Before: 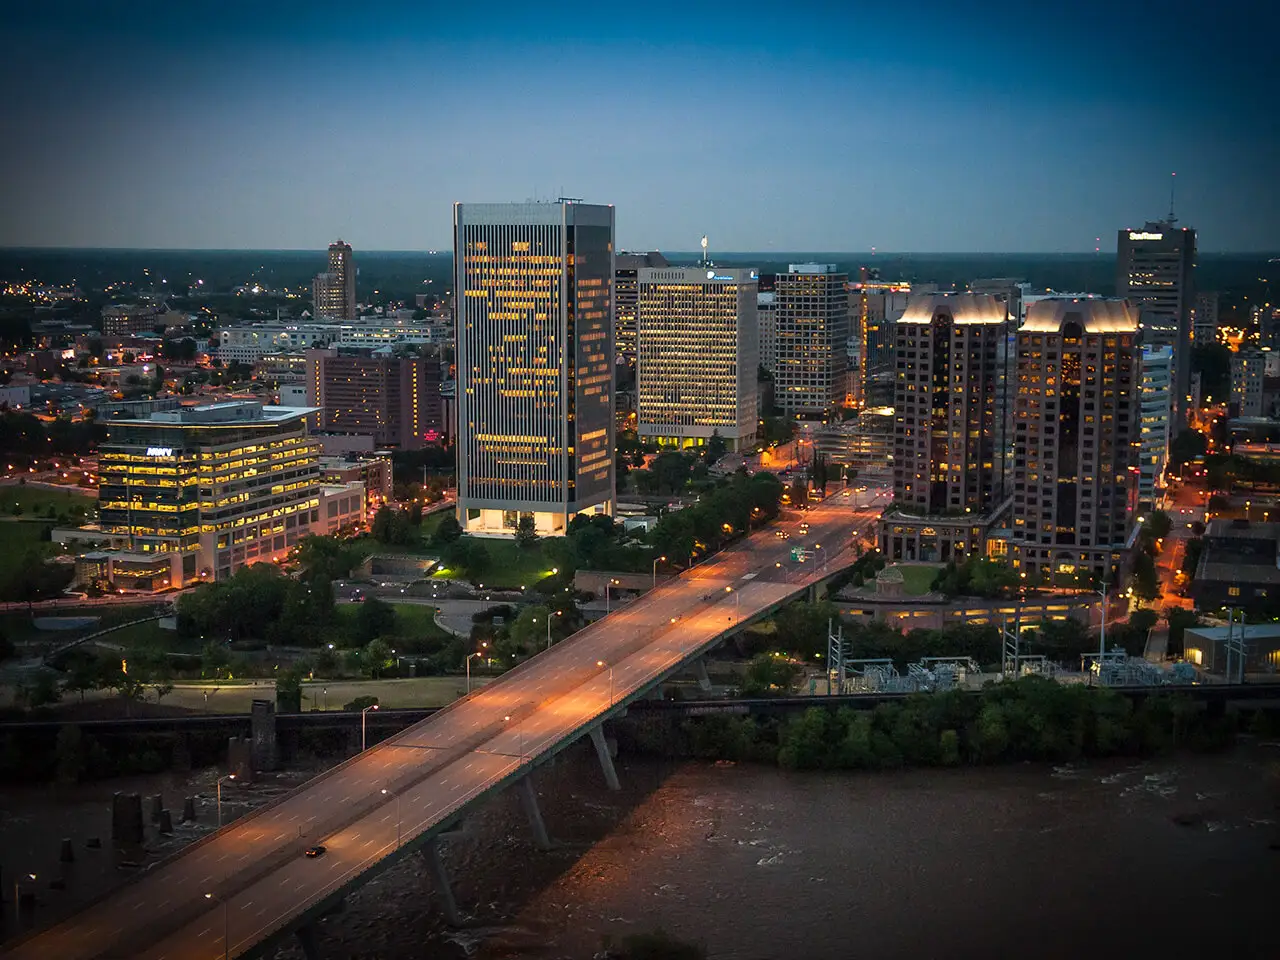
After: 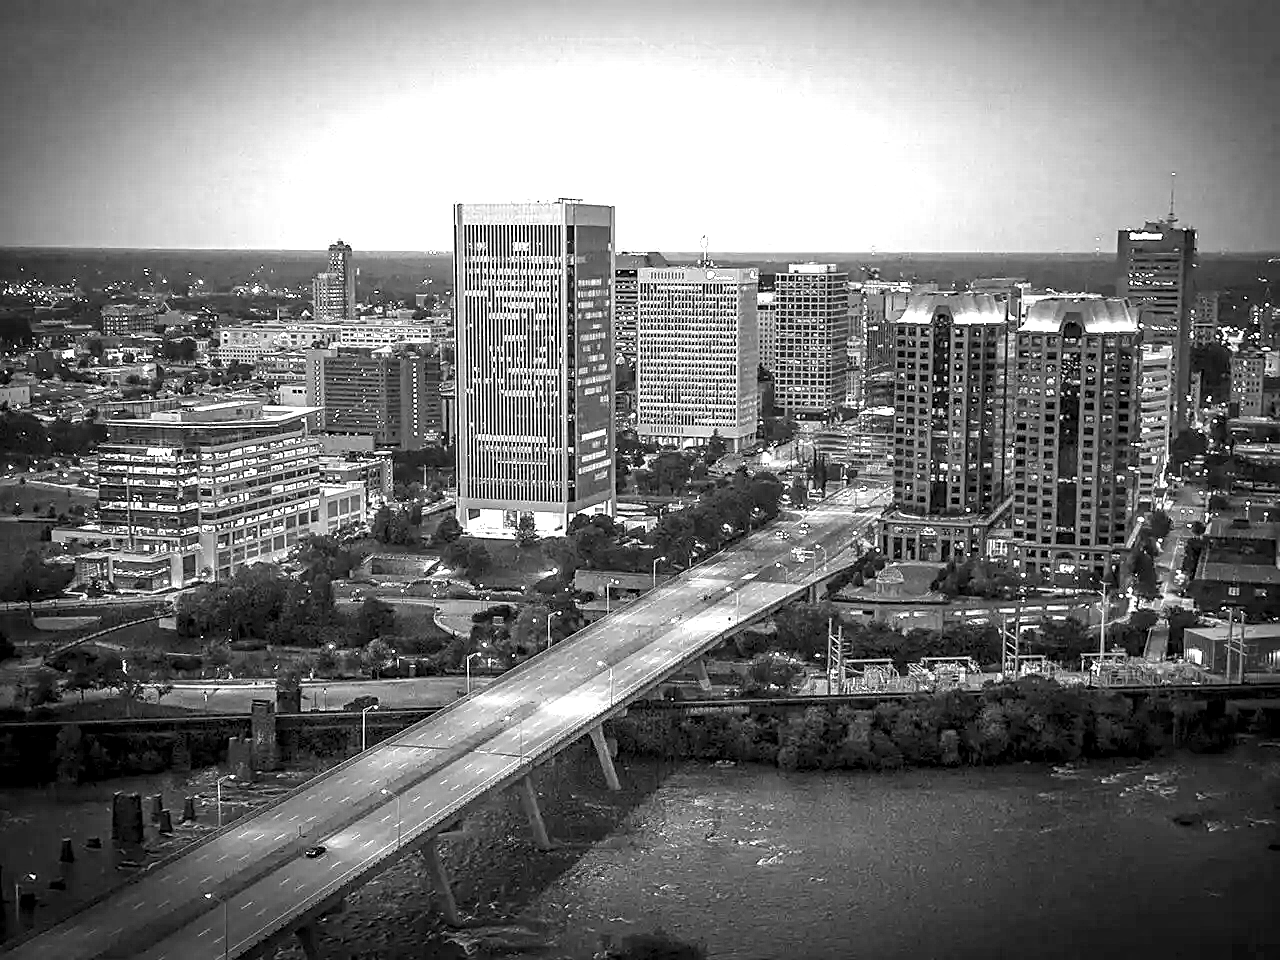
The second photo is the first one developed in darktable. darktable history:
exposure: black level correction 0.001, exposure 1.729 EV, compensate highlight preservation false
local contrast: on, module defaults
sharpen: on, module defaults
haze removal: compatibility mode true, adaptive false
color calibration: output gray [0.21, 0.42, 0.37, 0], illuminant as shot in camera, x 0.377, y 0.393, temperature 4209.89 K
